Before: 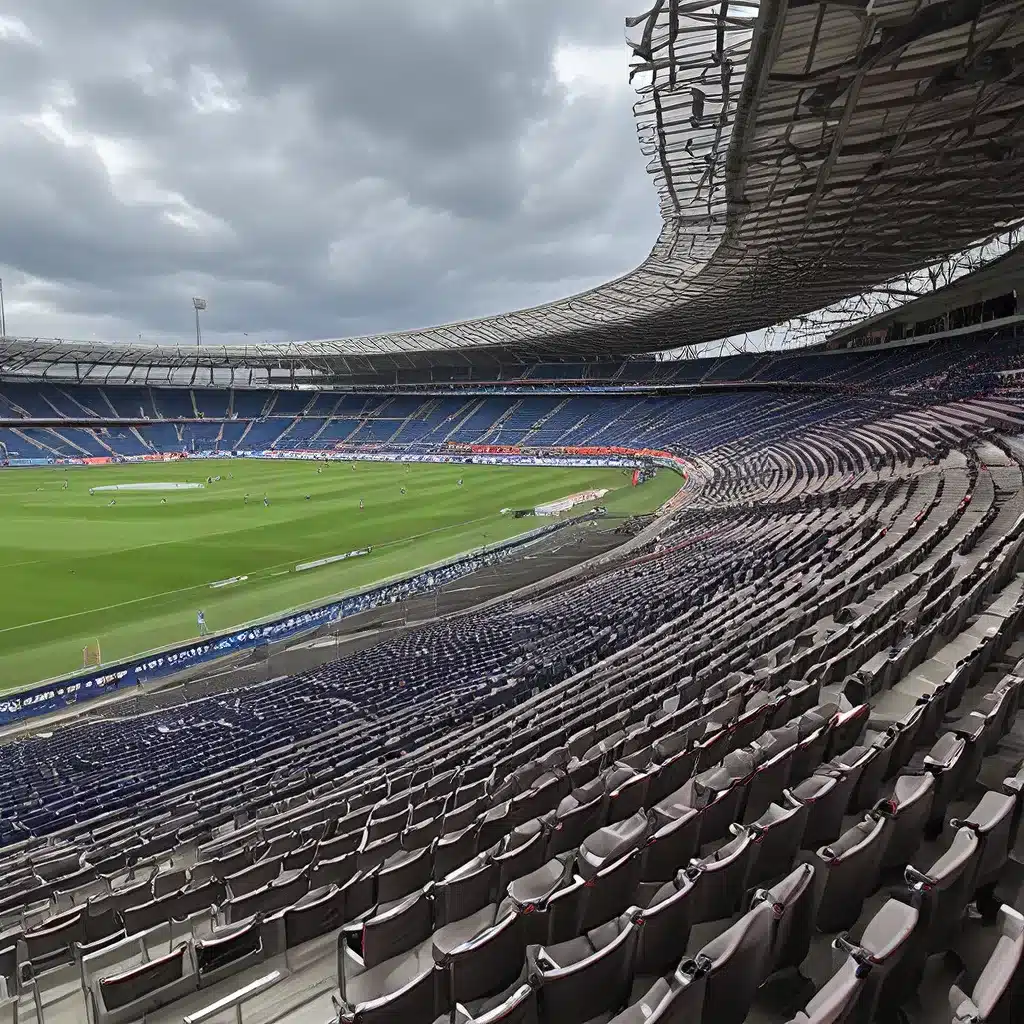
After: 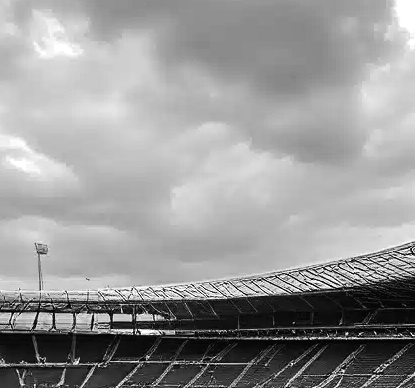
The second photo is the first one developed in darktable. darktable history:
crop: left 15.452%, top 5.459%, right 43.956%, bottom 56.62%
tone curve: curves: ch0 [(0, 0) (0.003, 0.016) (0.011, 0.016) (0.025, 0.016) (0.044, 0.016) (0.069, 0.016) (0.1, 0.026) (0.136, 0.047) (0.177, 0.088) (0.224, 0.14) (0.277, 0.2) (0.335, 0.276) (0.399, 0.37) (0.468, 0.47) (0.543, 0.583) (0.623, 0.698) (0.709, 0.779) (0.801, 0.858) (0.898, 0.929) (1, 1)], preserve colors none
color balance rgb: linear chroma grading › global chroma 16.62%, perceptual saturation grading › highlights -8.63%, perceptual saturation grading › mid-tones 18.66%, perceptual saturation grading › shadows 28.49%, perceptual brilliance grading › highlights 14.22%, perceptual brilliance grading › shadows -18.96%, global vibrance 27.71%
exposure: exposure -0.157 EV, compensate highlight preservation false
monochrome: a 2.21, b -1.33, size 2.2
shadows and highlights: soften with gaussian
white balance: red 1, blue 1
